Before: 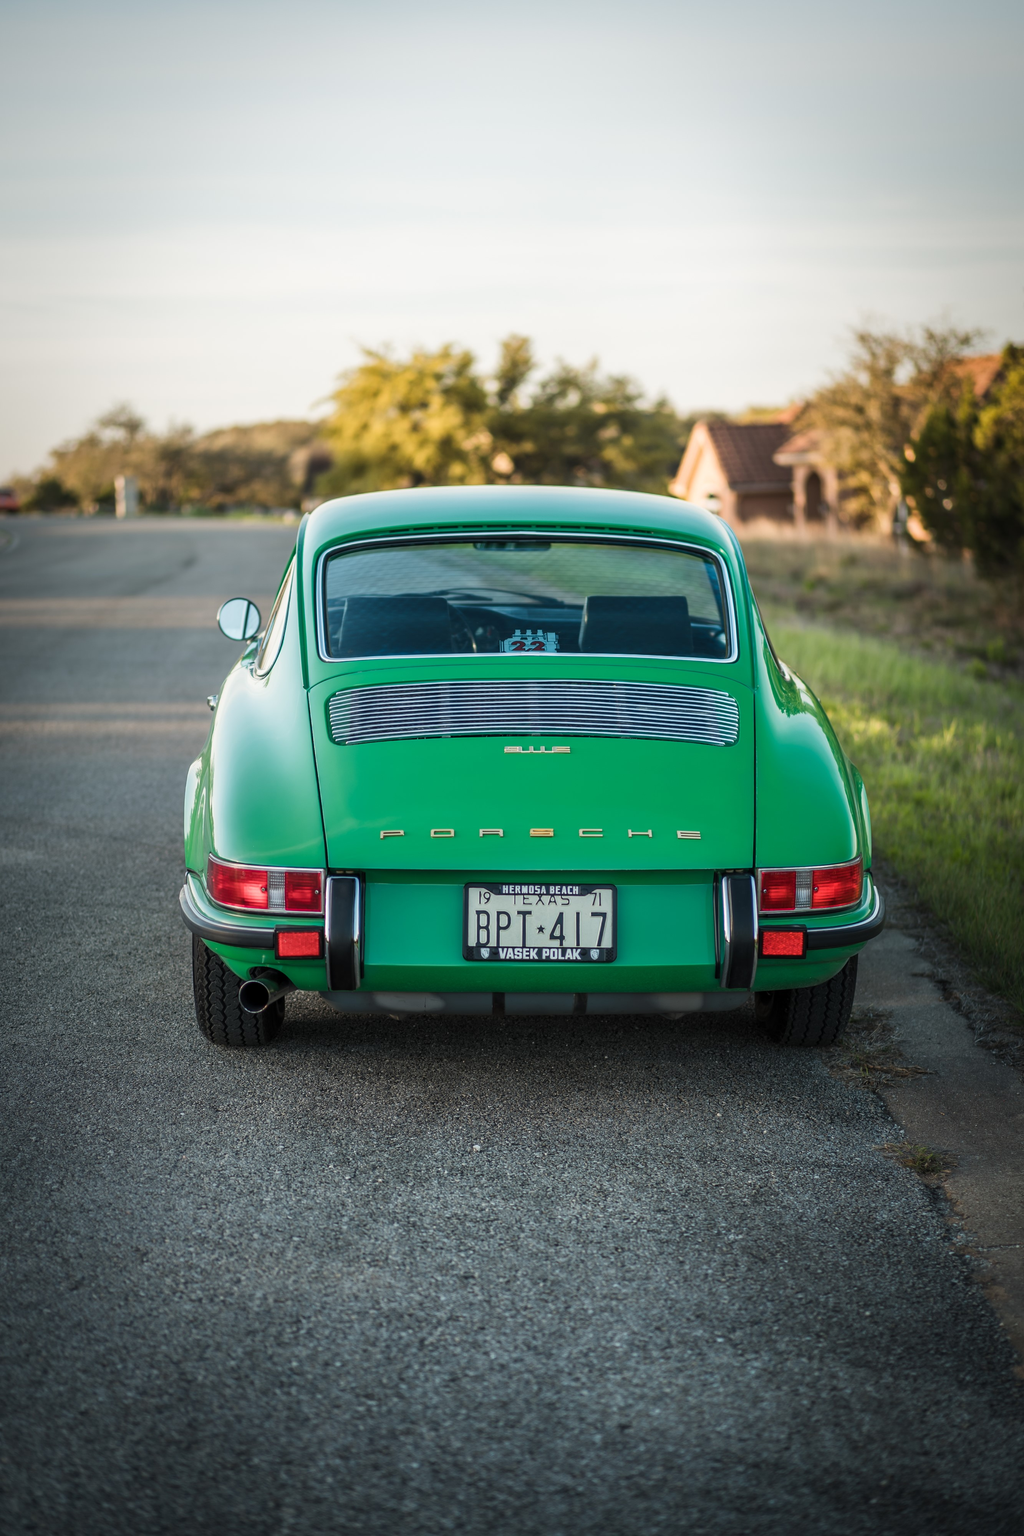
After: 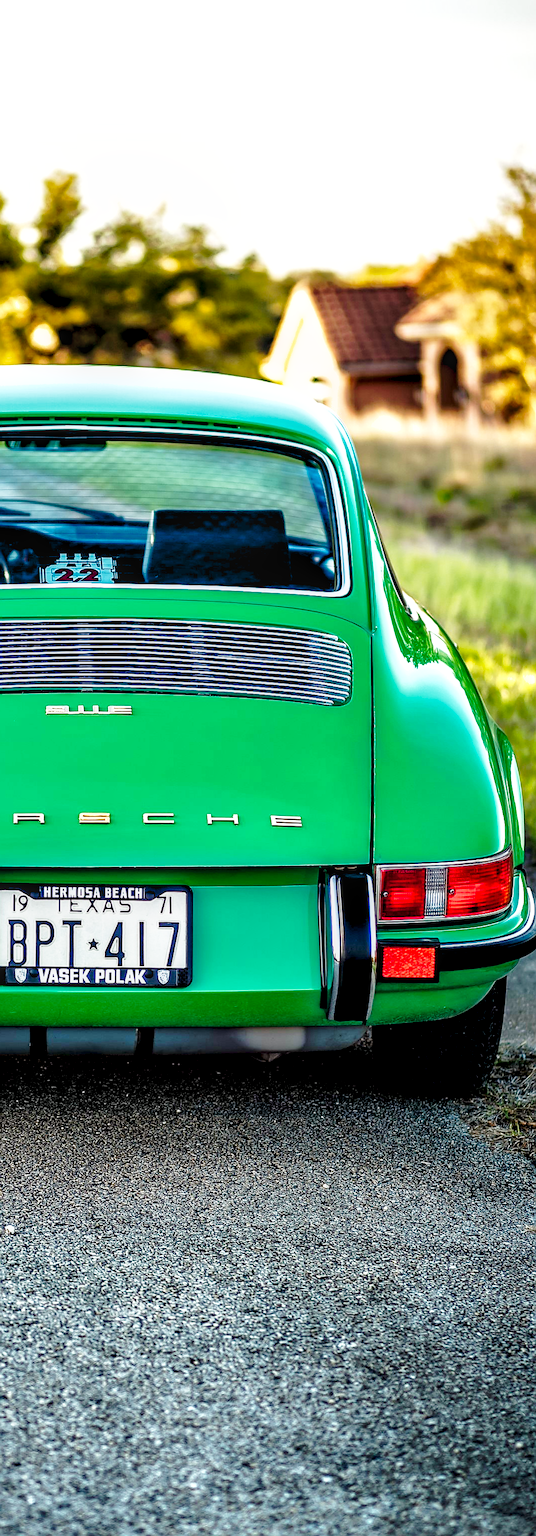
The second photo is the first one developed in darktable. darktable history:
crop: left 45.845%, top 13.366%, right 13.944%, bottom 9.909%
color balance rgb: global offset › luminance -0.513%, perceptual saturation grading › global saturation 0.398%, perceptual brilliance grading › global brilliance 10.092%, perceptual brilliance grading › shadows 15.351%, global vibrance 20%
sharpen: radius 1.376, amount 1.235, threshold 0.781
local contrast: detail 130%
base curve: curves: ch0 [(0, 0) (0.028, 0.03) (0.121, 0.232) (0.46, 0.748) (0.859, 0.968) (1, 1)], preserve colors none
shadows and highlights: on, module defaults
contrast equalizer: y [[0.6 ×6], [0.55 ×6], [0 ×6], [0 ×6], [0 ×6]]
